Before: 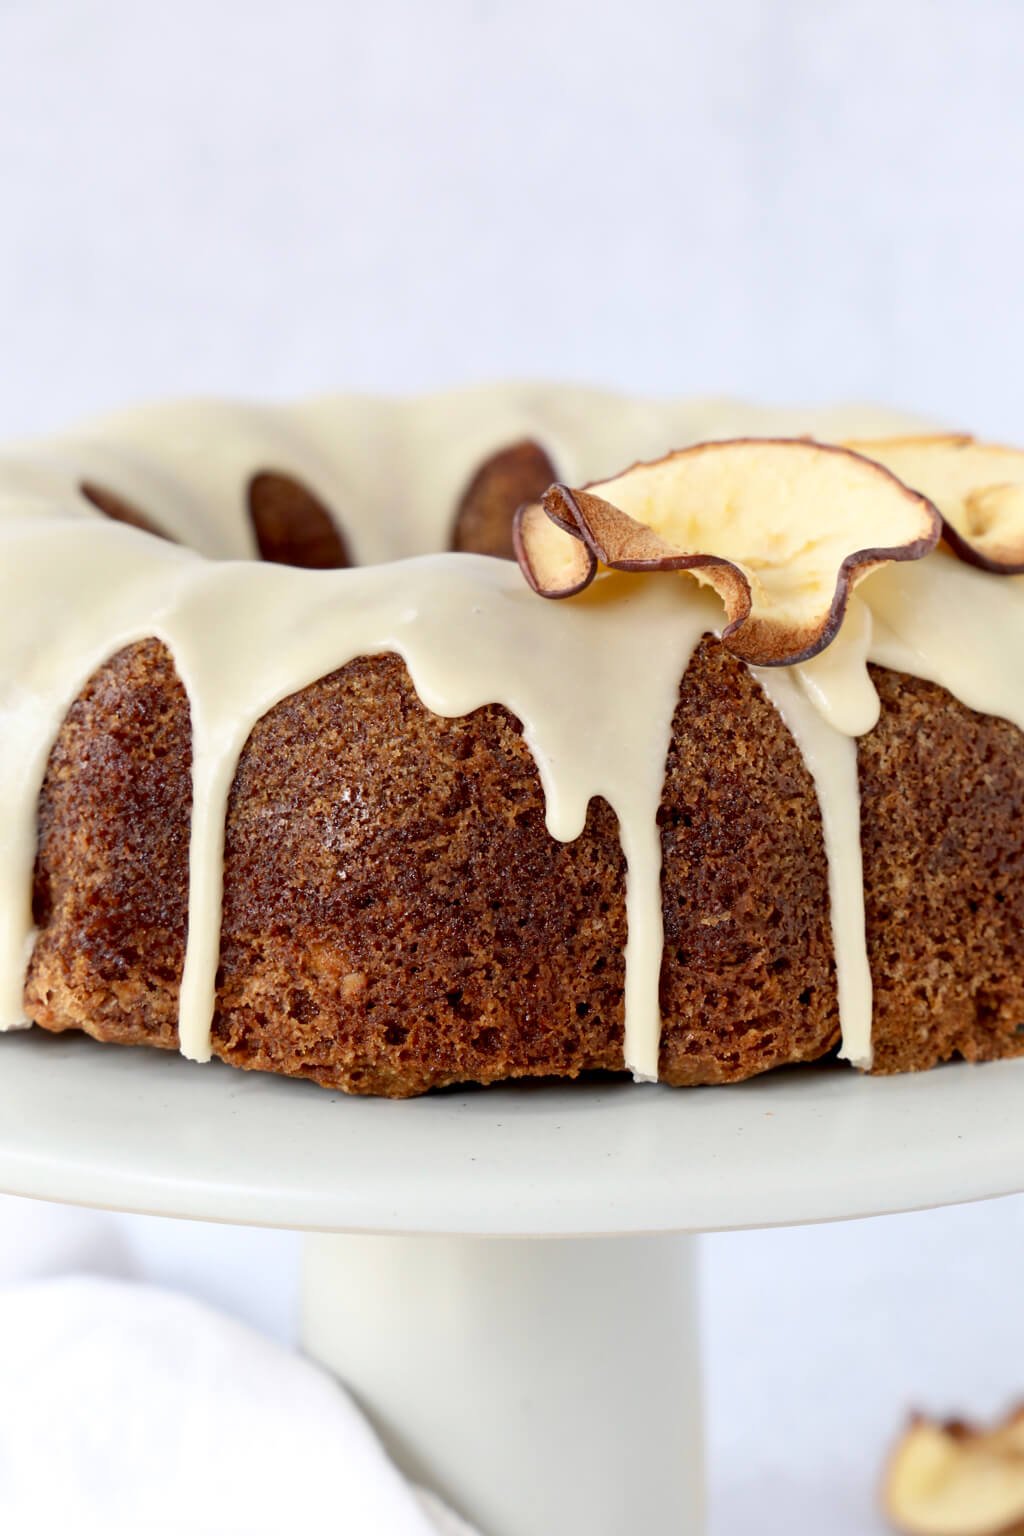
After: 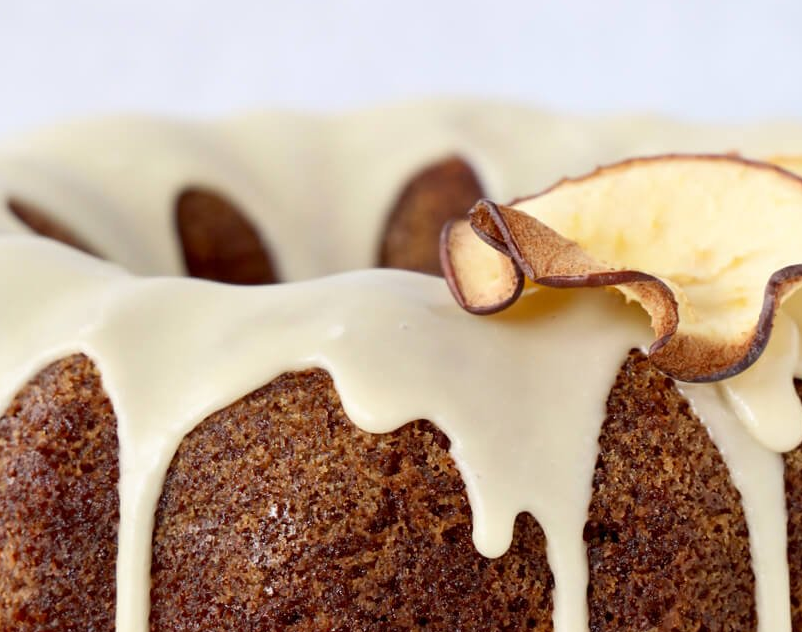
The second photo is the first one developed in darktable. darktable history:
crop: left 7.164%, top 18.509%, right 14.492%, bottom 40.305%
